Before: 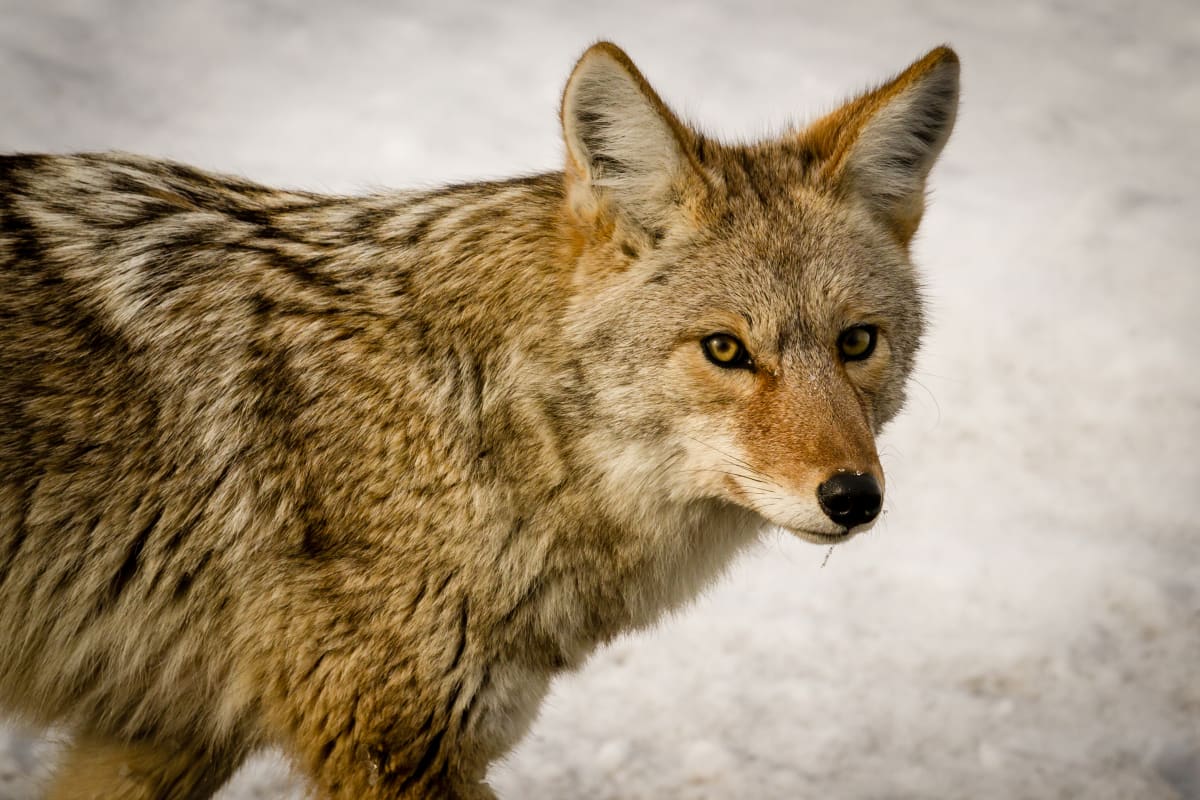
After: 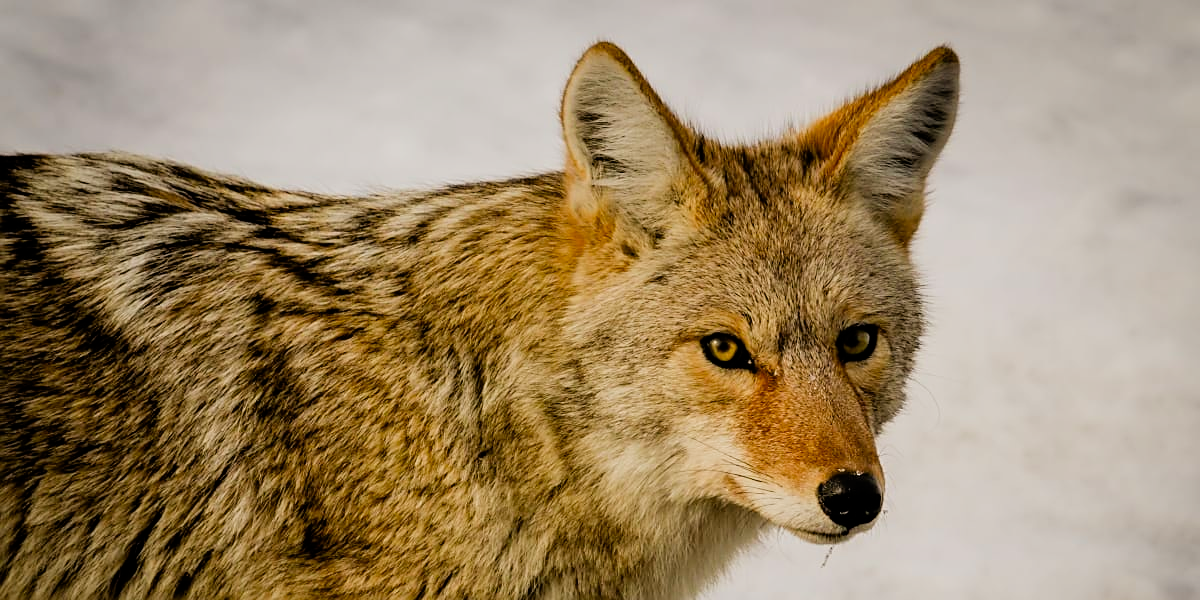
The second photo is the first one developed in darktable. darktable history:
filmic rgb: black relative exposure -7.87 EV, white relative exposure 4.11 EV, hardness 4.08, latitude 51.73%, contrast 1.008, shadows ↔ highlights balance 6.2%, add noise in highlights 0.001, color science v3 (2019), use custom middle-gray values true, contrast in highlights soft
crop: bottom 24.988%
color correction: highlights b* -0.009, saturation 1.31
sharpen: on, module defaults
